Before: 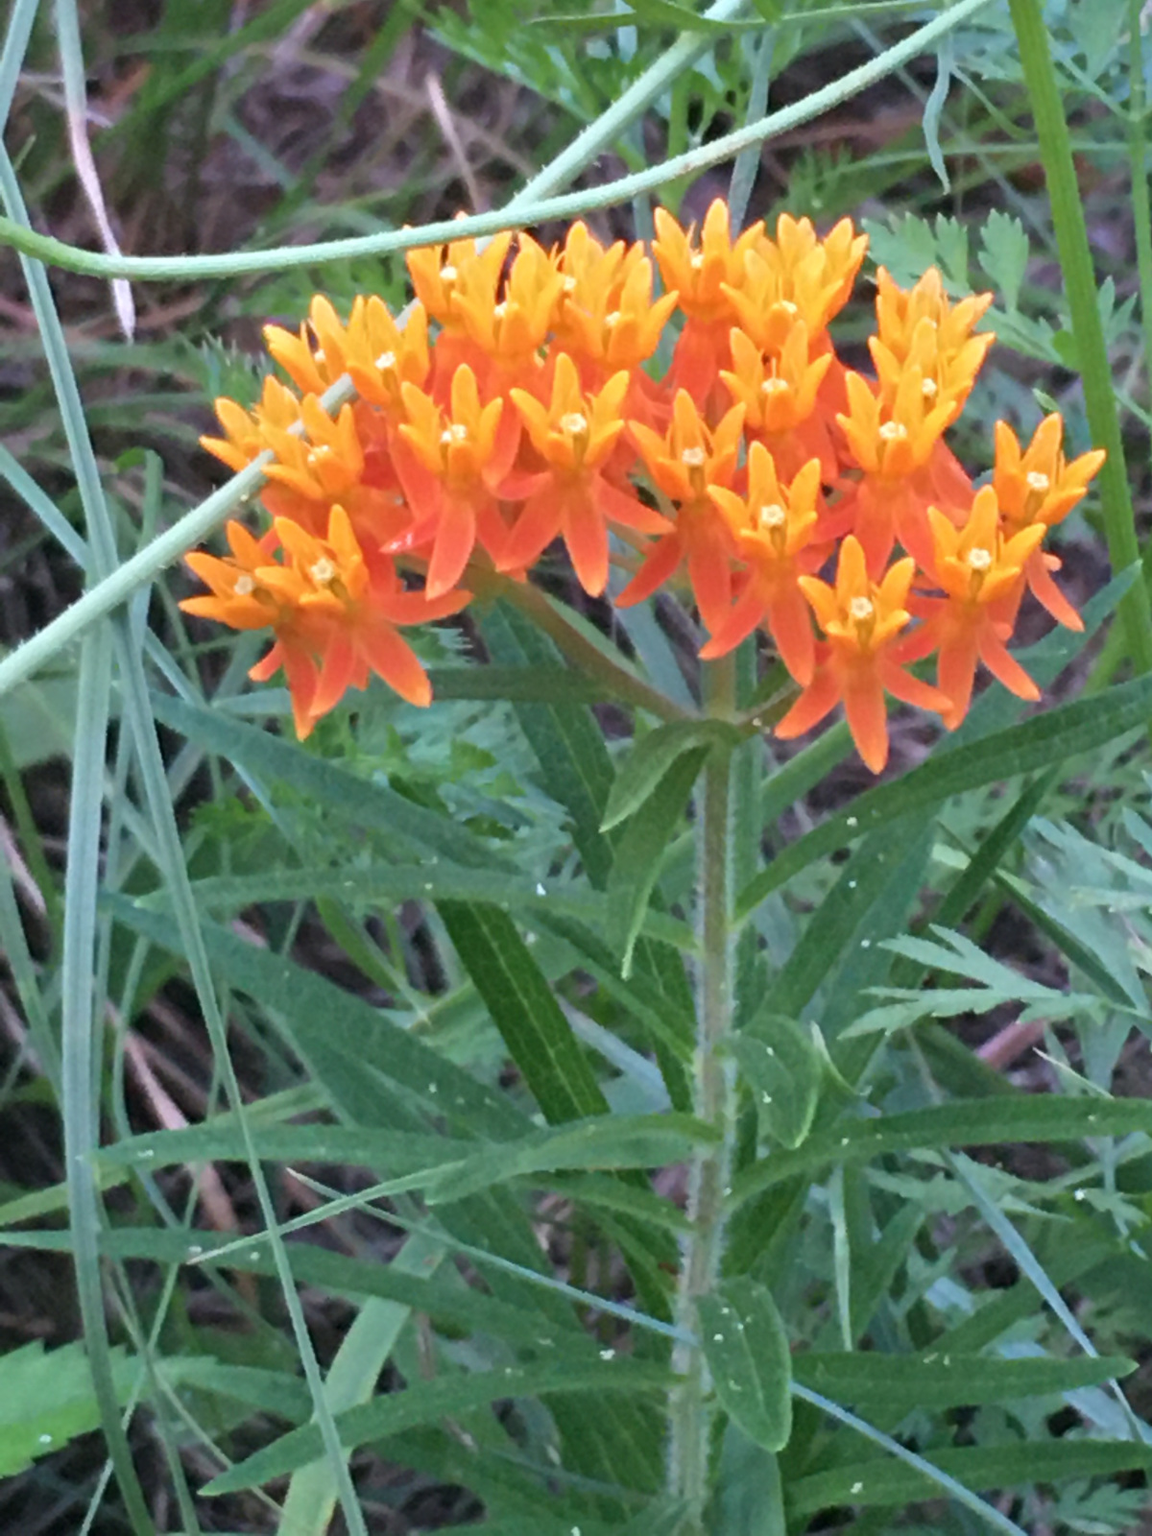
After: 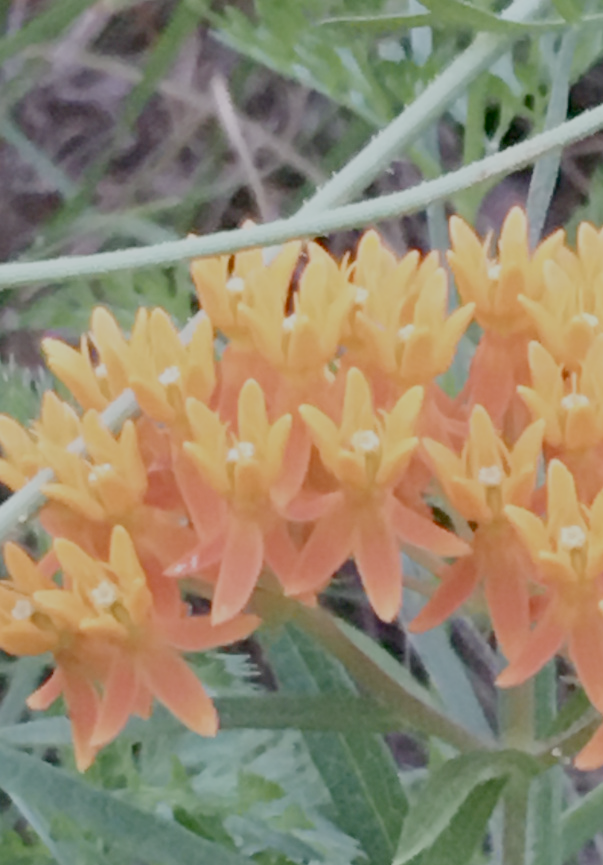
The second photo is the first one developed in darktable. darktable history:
crop: left 19.37%, right 30.298%, bottom 45.889%
filmic rgb: black relative exposure -7.99 EV, white relative exposure 8.03 EV, threshold 5.94 EV, target black luminance 0%, hardness 2.46, latitude 76.24%, contrast 0.578, shadows ↔ highlights balance 0.008%, add noise in highlights 0.001, preserve chrominance no, color science v3 (2019), use custom middle-gray values true, contrast in highlights soft, enable highlight reconstruction true
contrast brightness saturation: contrast 0.241, brightness 0.088
